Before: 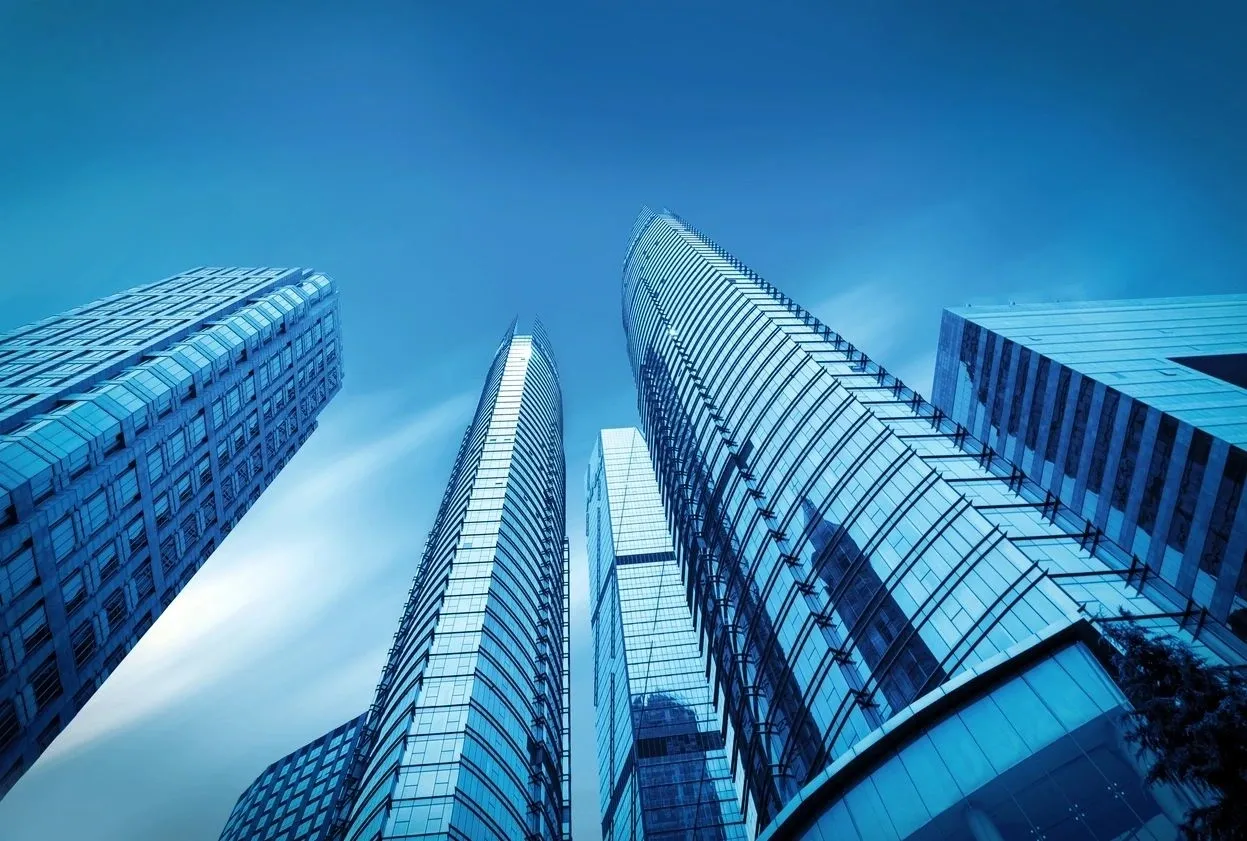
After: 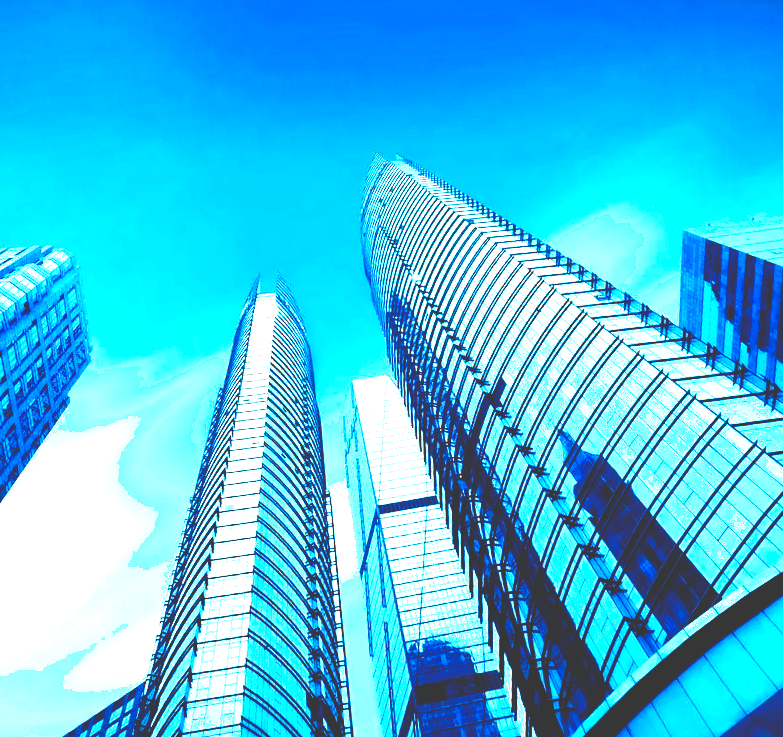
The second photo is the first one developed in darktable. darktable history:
exposure: exposure 1.223 EV, compensate highlight preservation false
rotate and perspective: rotation -5°, crop left 0.05, crop right 0.952, crop top 0.11, crop bottom 0.89
crop and rotate: left 18.442%, right 15.508%
base curve: curves: ch0 [(0, 0.036) (0.083, 0.04) (0.804, 1)], preserve colors none
